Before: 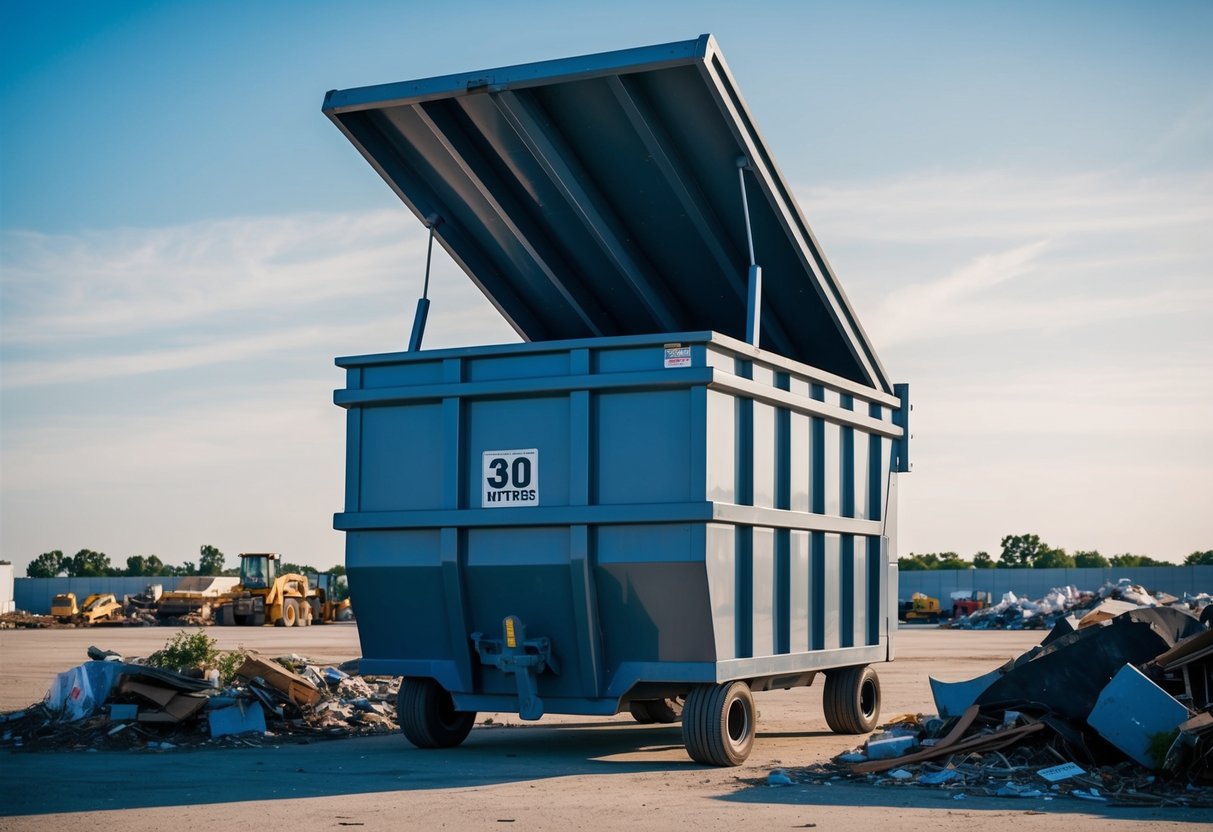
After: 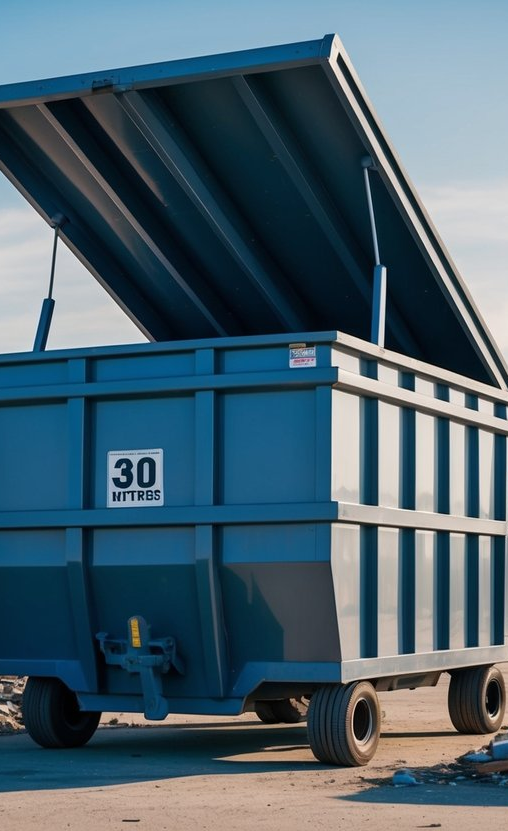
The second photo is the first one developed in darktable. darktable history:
crop: left 30.961%, right 27.138%
